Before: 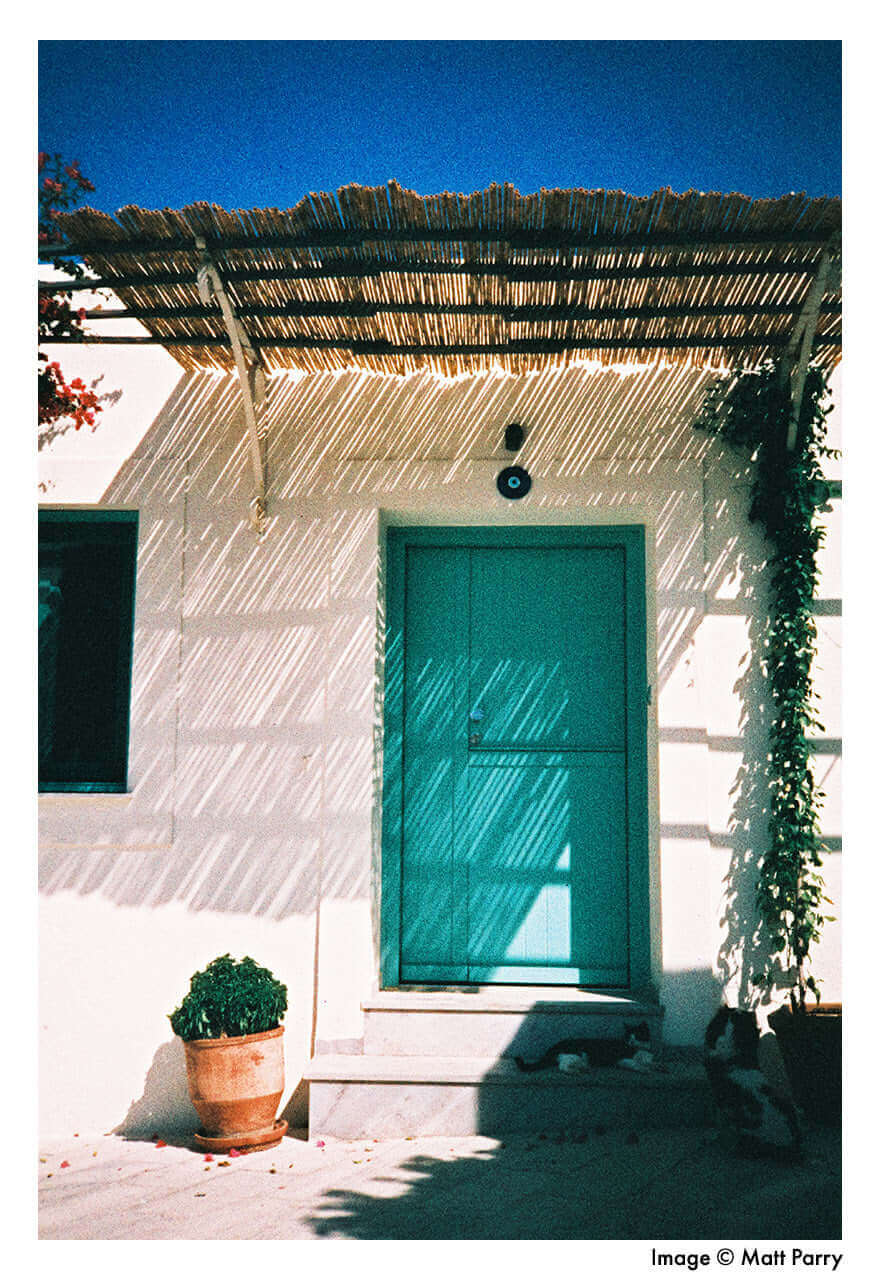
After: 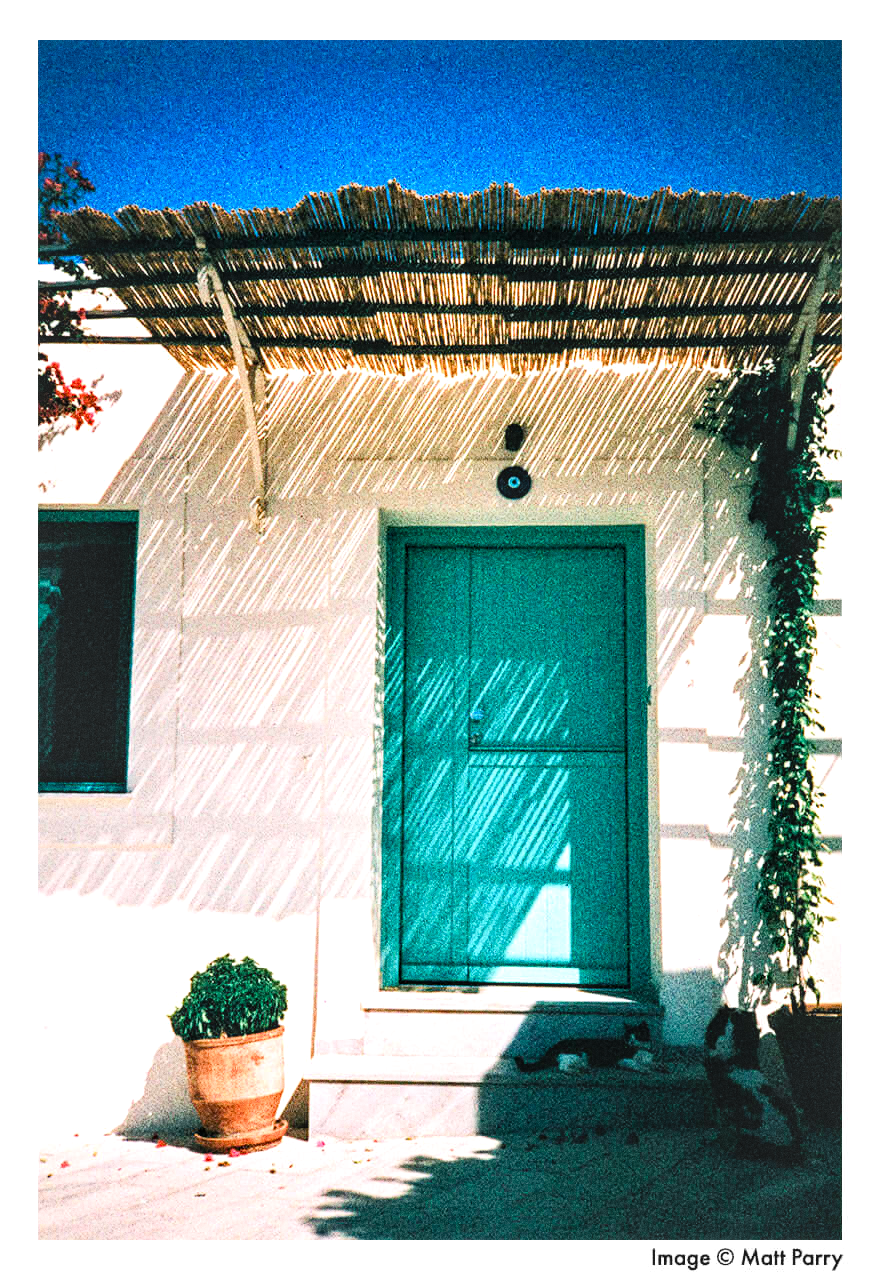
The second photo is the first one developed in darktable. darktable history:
tone curve: curves: ch0 [(0, 0) (0.004, 0.001) (0.133, 0.151) (0.325, 0.399) (0.475, 0.579) (0.832, 0.902) (1, 1)], color space Lab, linked channels, preserve colors none
local contrast: on, module defaults
grain: coarseness 0.09 ISO, strength 40%
color balance rgb: shadows lift › luminance -20%, power › hue 72.24°, highlights gain › luminance 15%, global offset › hue 171.6°, perceptual saturation grading › highlights -30%, perceptual saturation grading › shadows 20%, global vibrance 30%, contrast 10%
